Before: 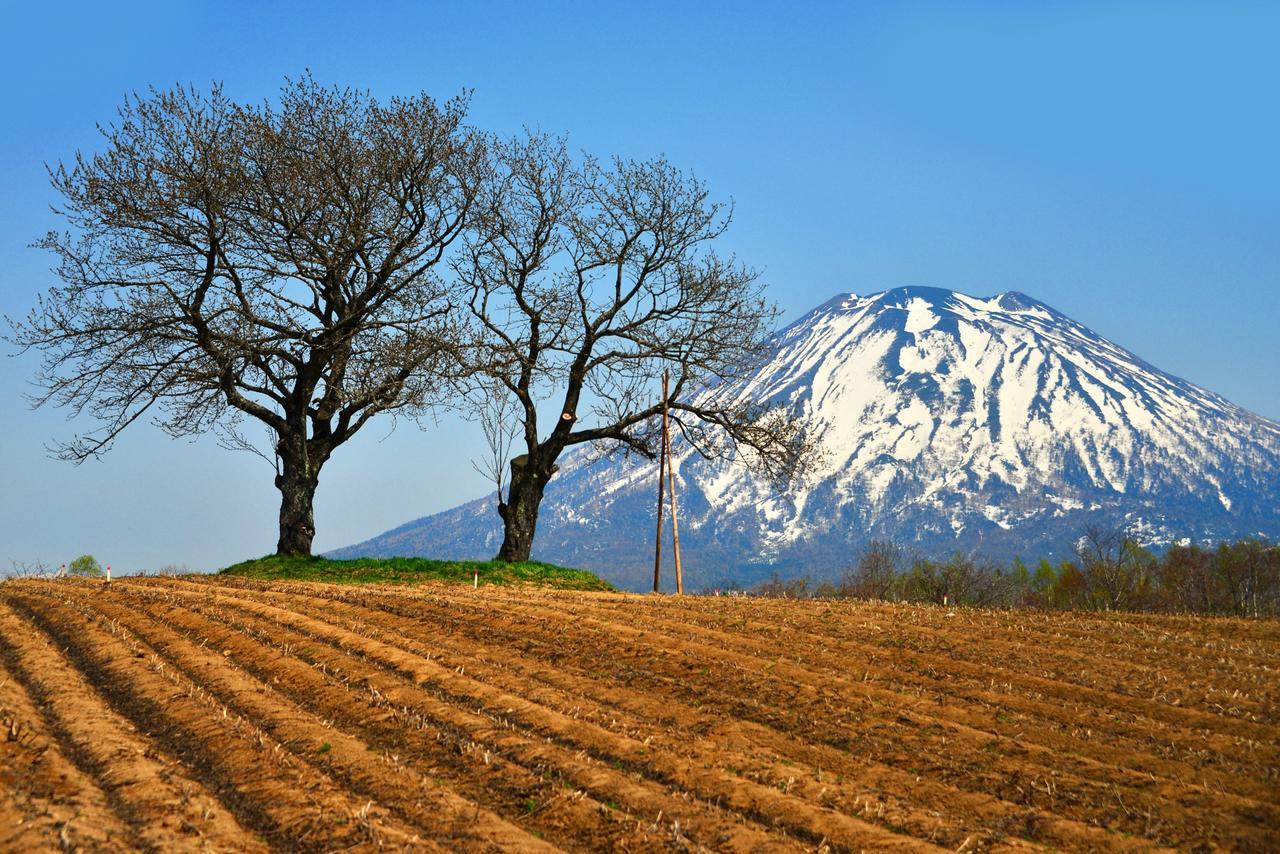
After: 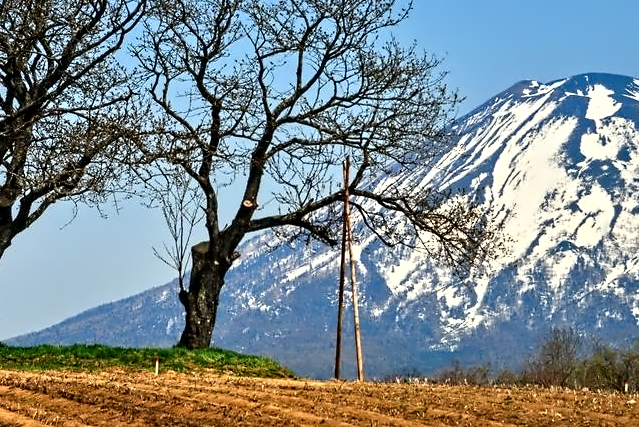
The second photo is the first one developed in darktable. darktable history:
shadows and highlights: shadows 29.32, highlights -29.32, low approximation 0.01, soften with gaussian
crop: left 25%, top 25%, right 25%, bottom 25%
contrast equalizer: octaves 7, y [[0.5, 0.542, 0.583, 0.625, 0.667, 0.708], [0.5 ×6], [0.5 ×6], [0, 0.033, 0.067, 0.1, 0.133, 0.167], [0, 0.05, 0.1, 0.15, 0.2, 0.25]]
